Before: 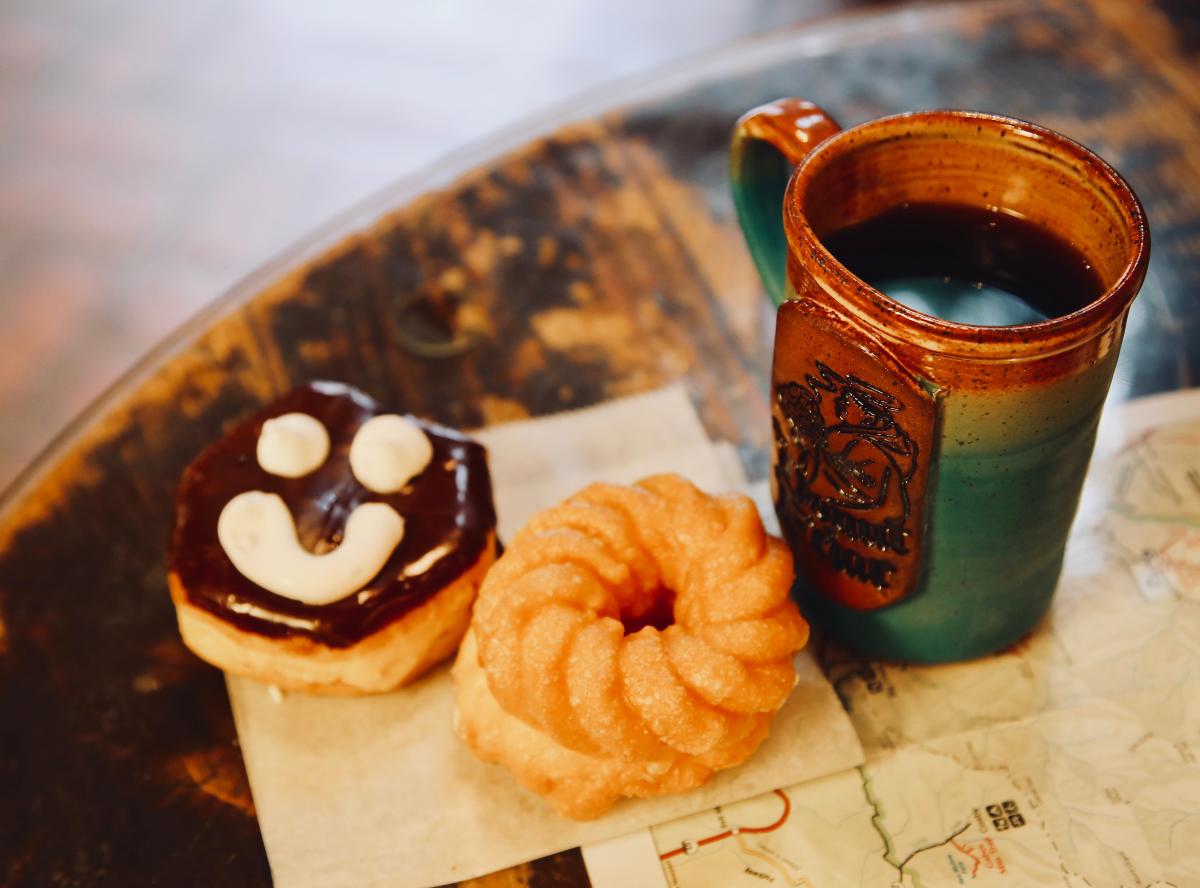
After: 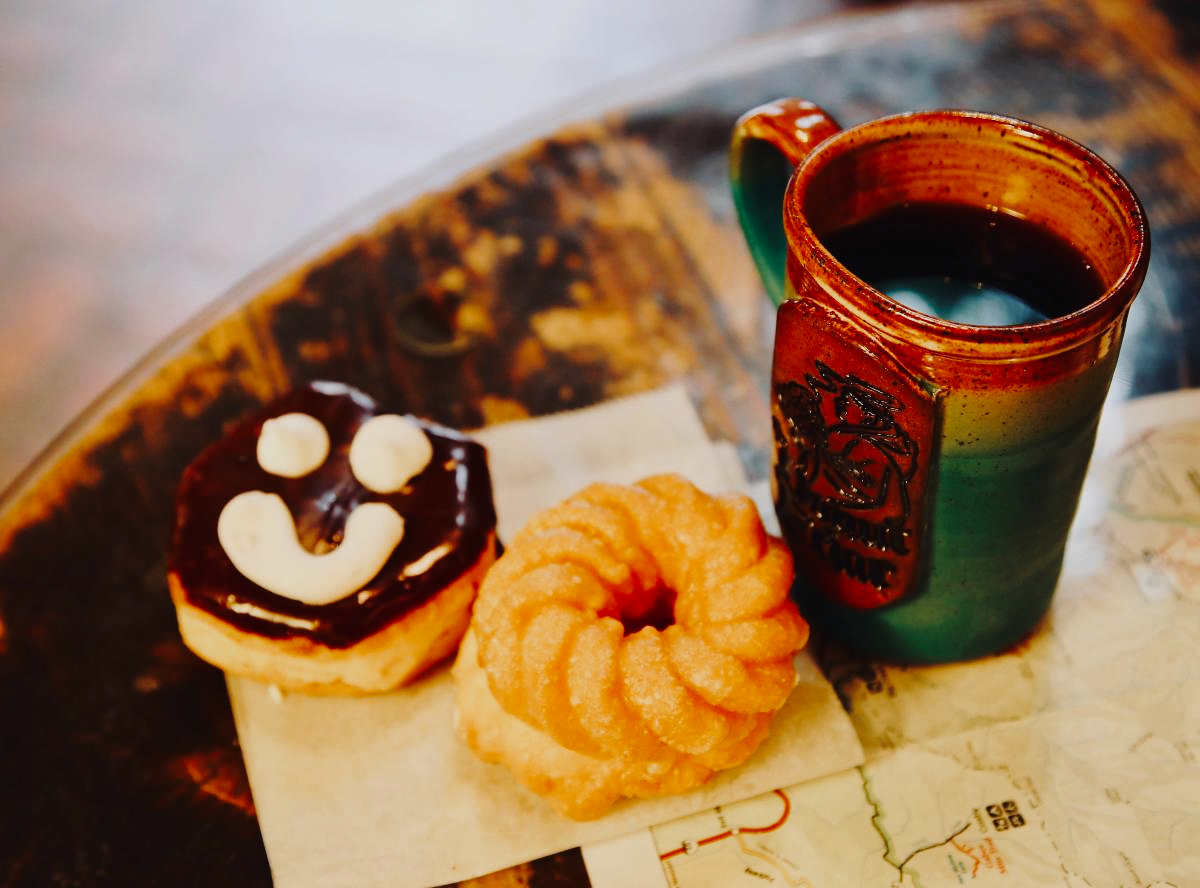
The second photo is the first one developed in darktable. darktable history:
exposure: exposure -0.903 EV, compensate highlight preservation false
base curve: curves: ch0 [(0, 0) (0.028, 0.03) (0.121, 0.232) (0.46, 0.748) (0.859, 0.968) (1, 1)], preserve colors none
